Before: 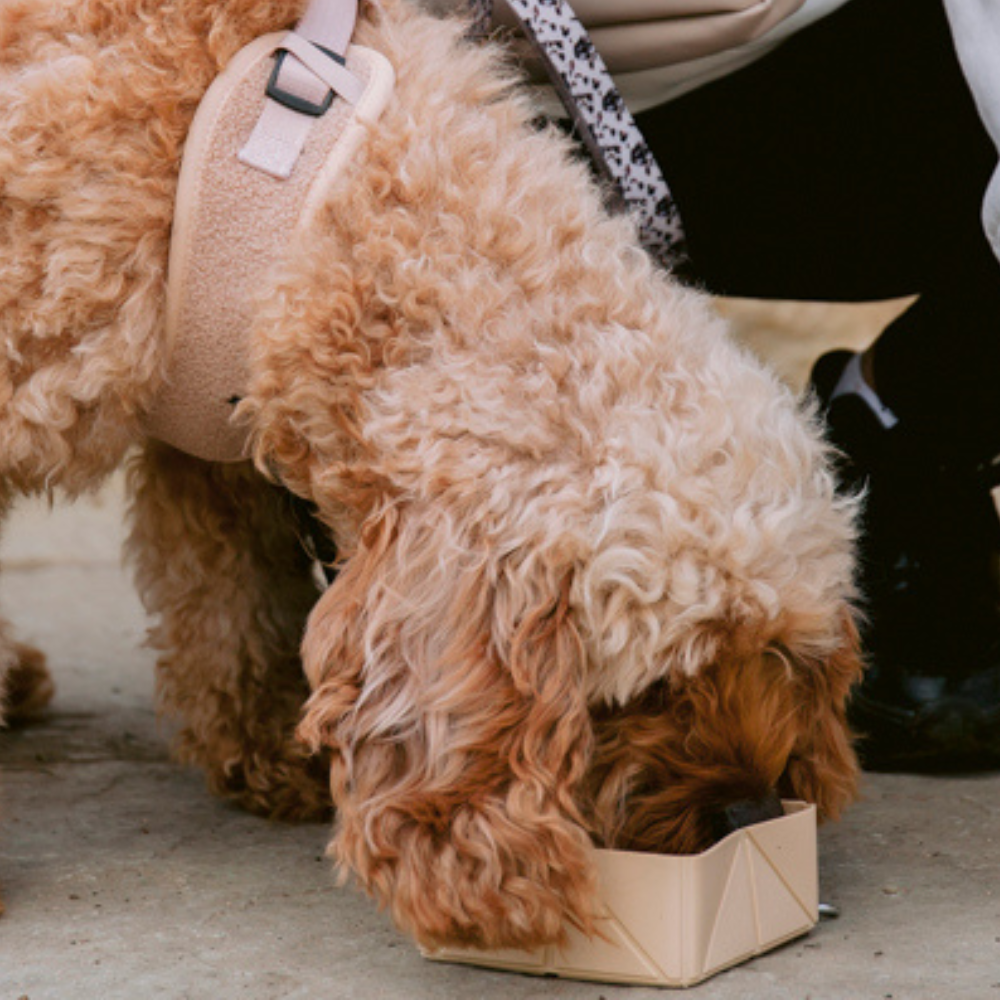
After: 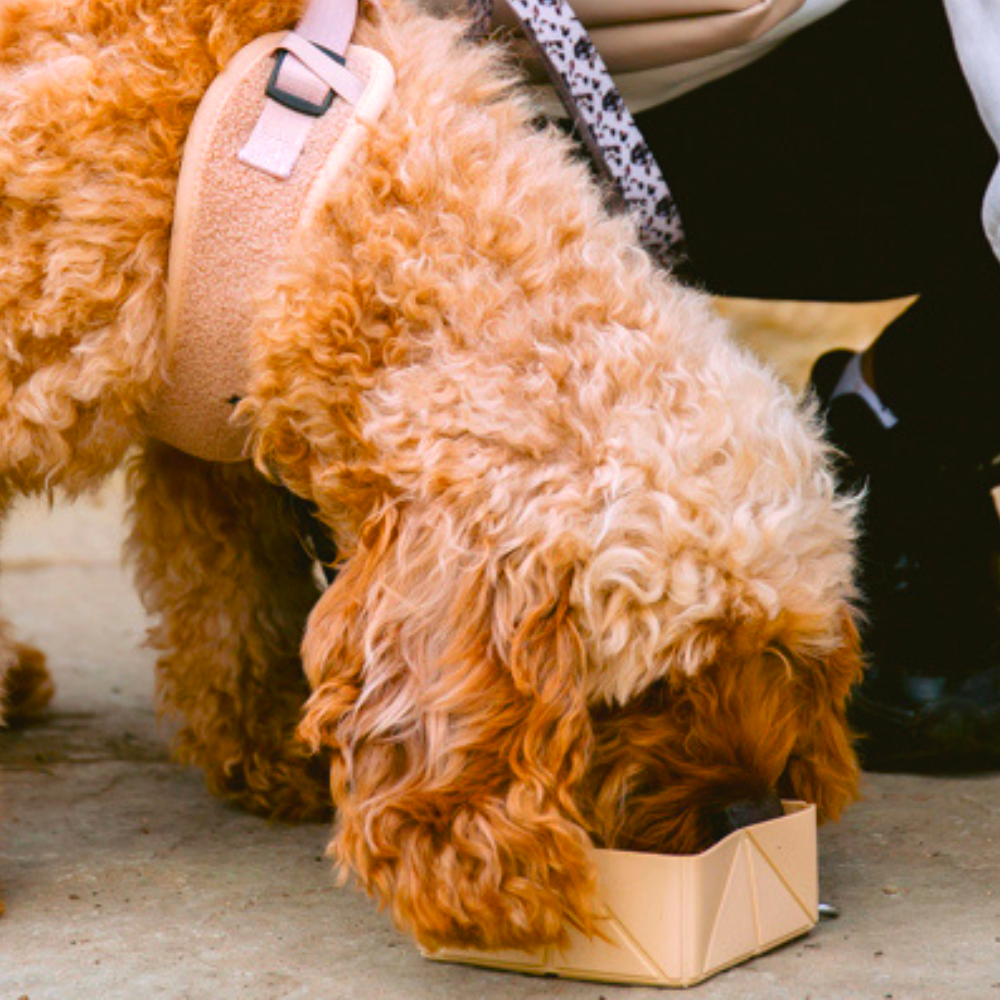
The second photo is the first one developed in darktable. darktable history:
levels: mode automatic
color balance rgb: global offset › luminance 0.256%, linear chroma grading › global chroma 39.86%, perceptual saturation grading › global saturation 14.657%, perceptual brilliance grading › global brilliance 11.343%
